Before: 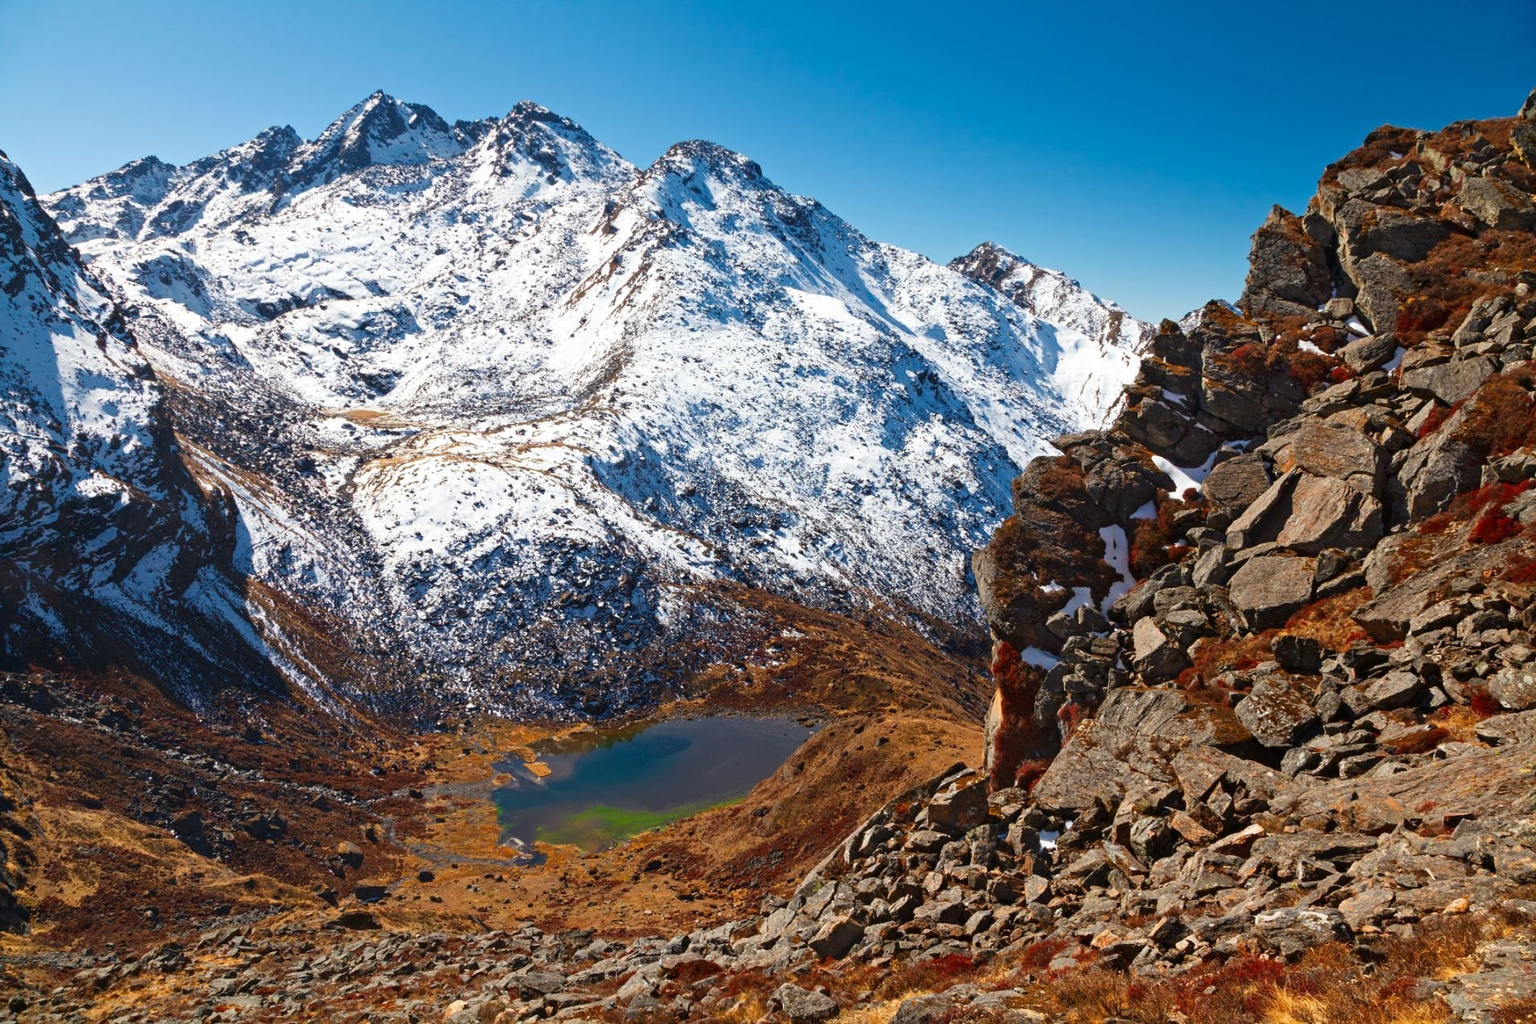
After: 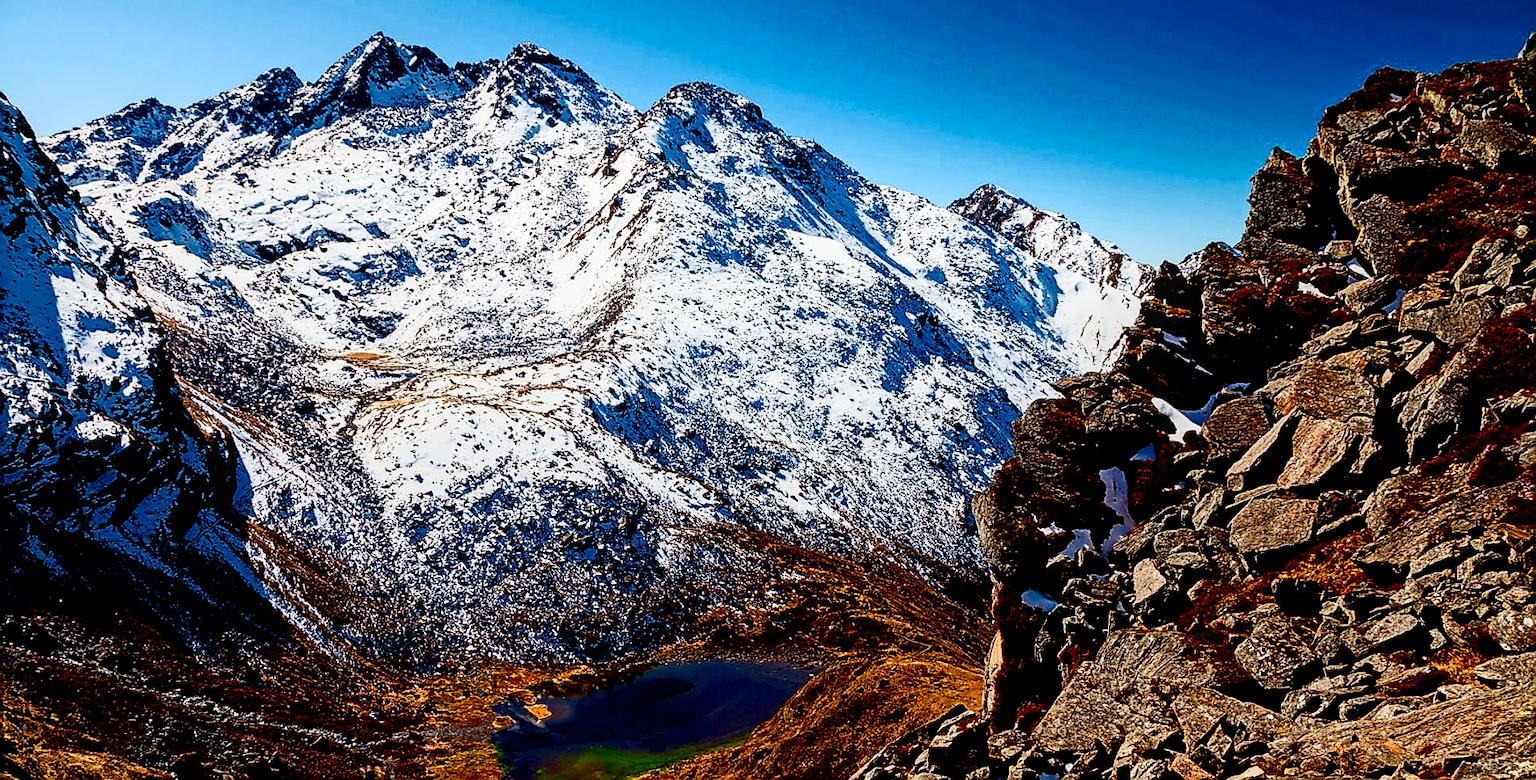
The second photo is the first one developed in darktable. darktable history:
contrast brightness saturation: contrast 0.405, brightness 0.046, saturation 0.255
color balance rgb: linear chroma grading › shadows -2.047%, linear chroma grading › highlights -14.728%, linear chroma grading › global chroma -9.935%, linear chroma grading › mid-tones -10.211%, perceptual saturation grading › global saturation 43.781%, perceptual saturation grading › highlights -50.259%, perceptual saturation grading › shadows 30.87%, global vibrance 20%
exposure: black level correction 0.045, exposure -0.228 EV, compensate exposure bias true, compensate highlight preservation false
sharpen: radius 1.364, amount 1.242, threshold 0.6
crop: top 5.713%, bottom 18.05%
local contrast: highlights 41%, shadows 61%, detail 138%, midtone range 0.51
